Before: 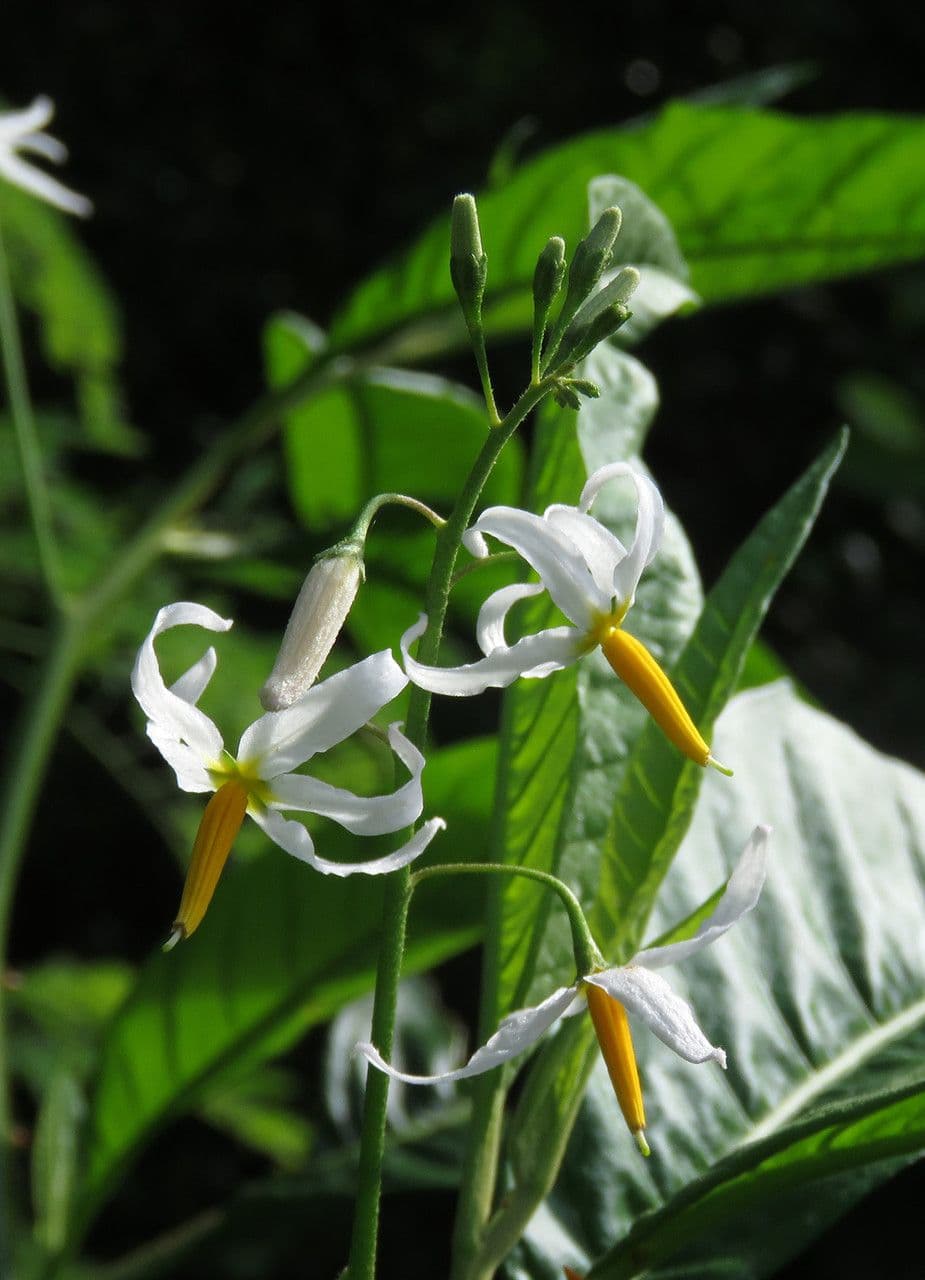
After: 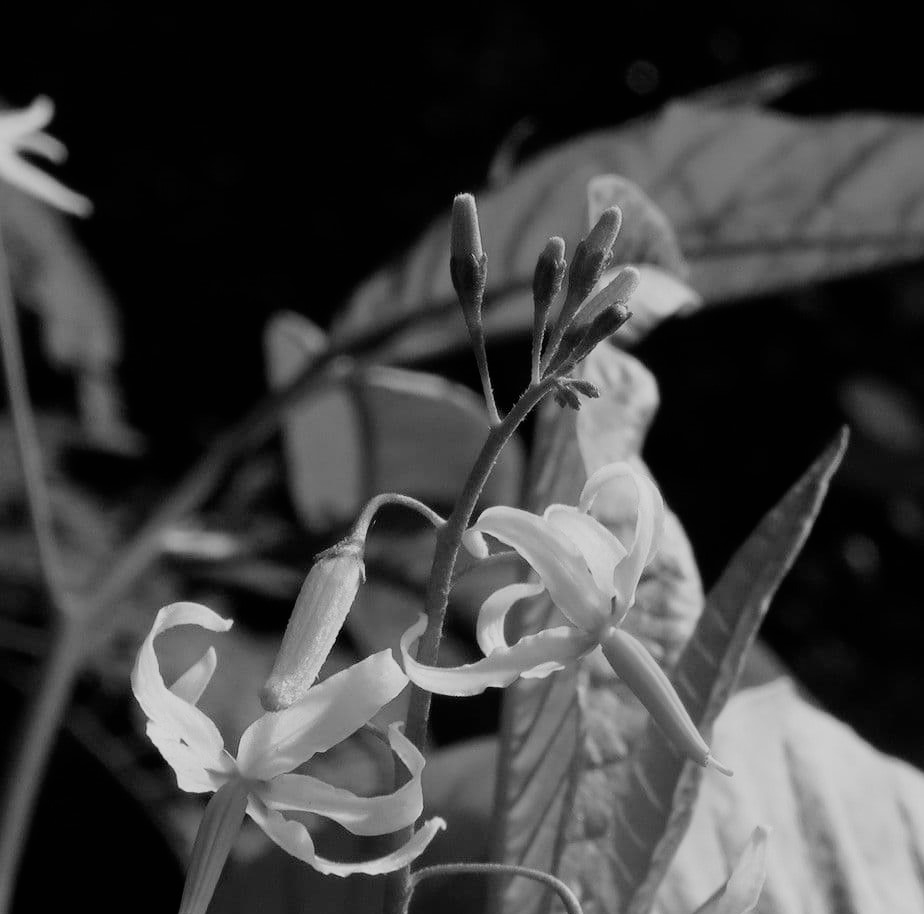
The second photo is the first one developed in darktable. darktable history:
monochrome: size 1
crop: bottom 28.576%
filmic rgb: black relative exposure -7.65 EV, white relative exposure 4.56 EV, hardness 3.61
